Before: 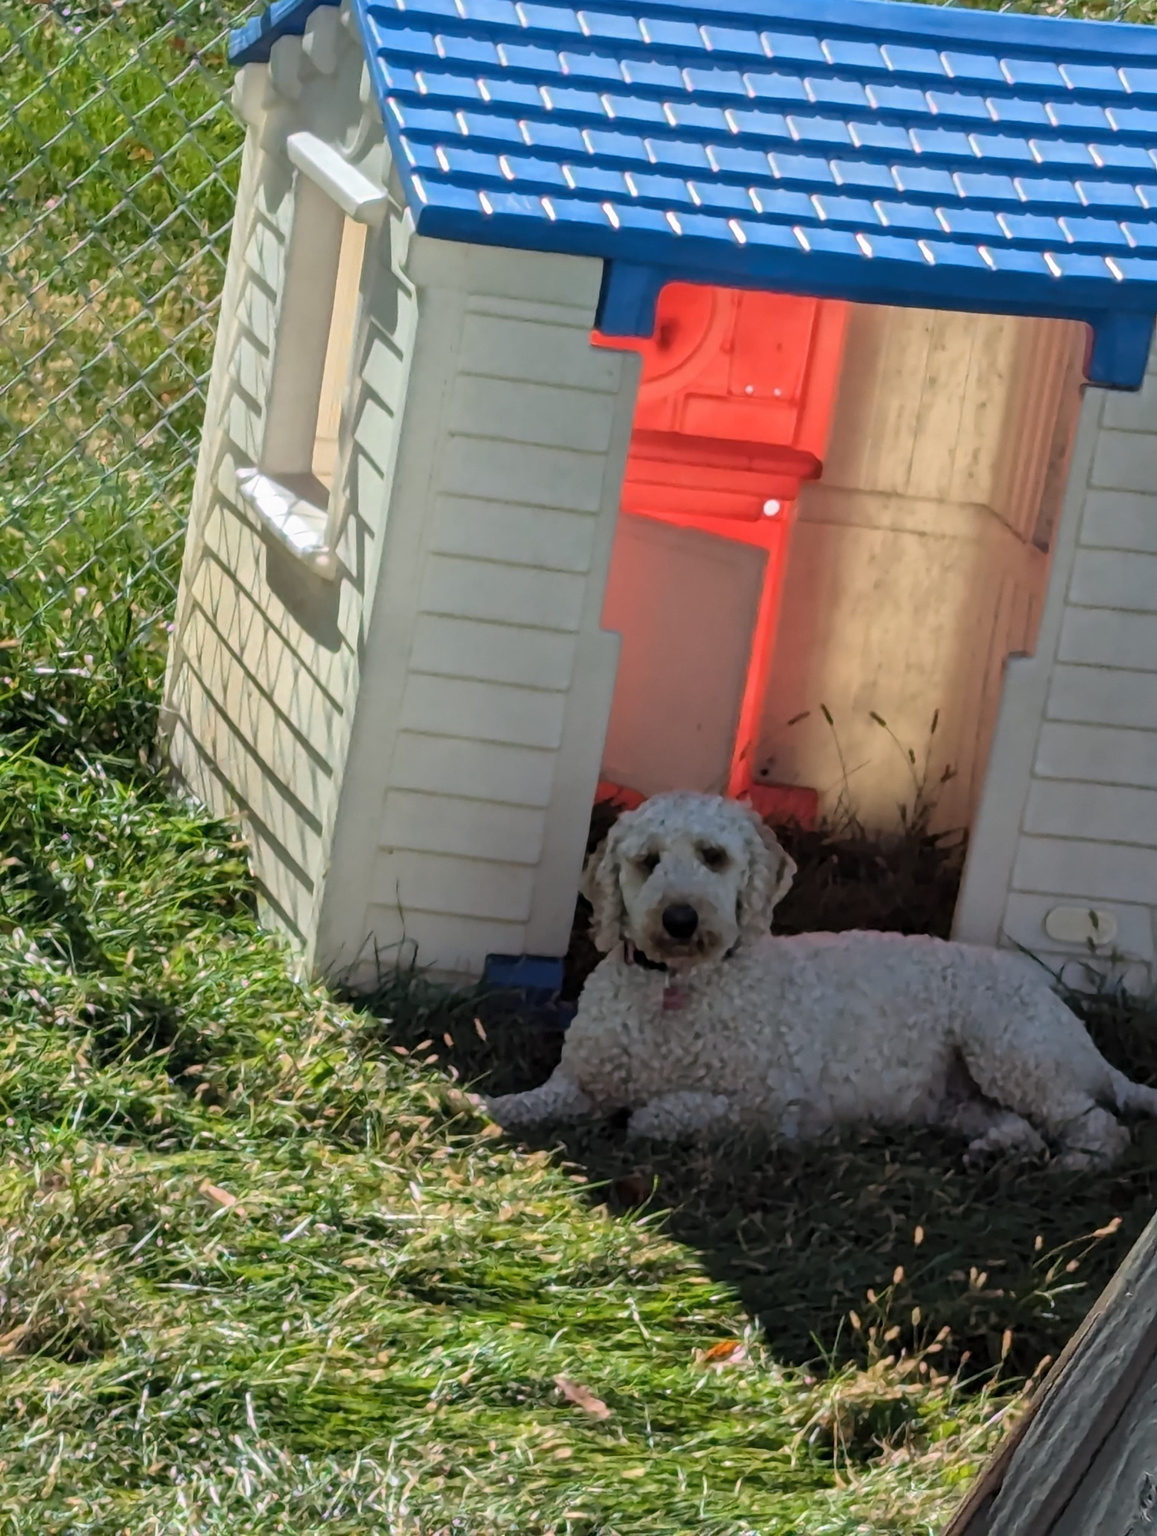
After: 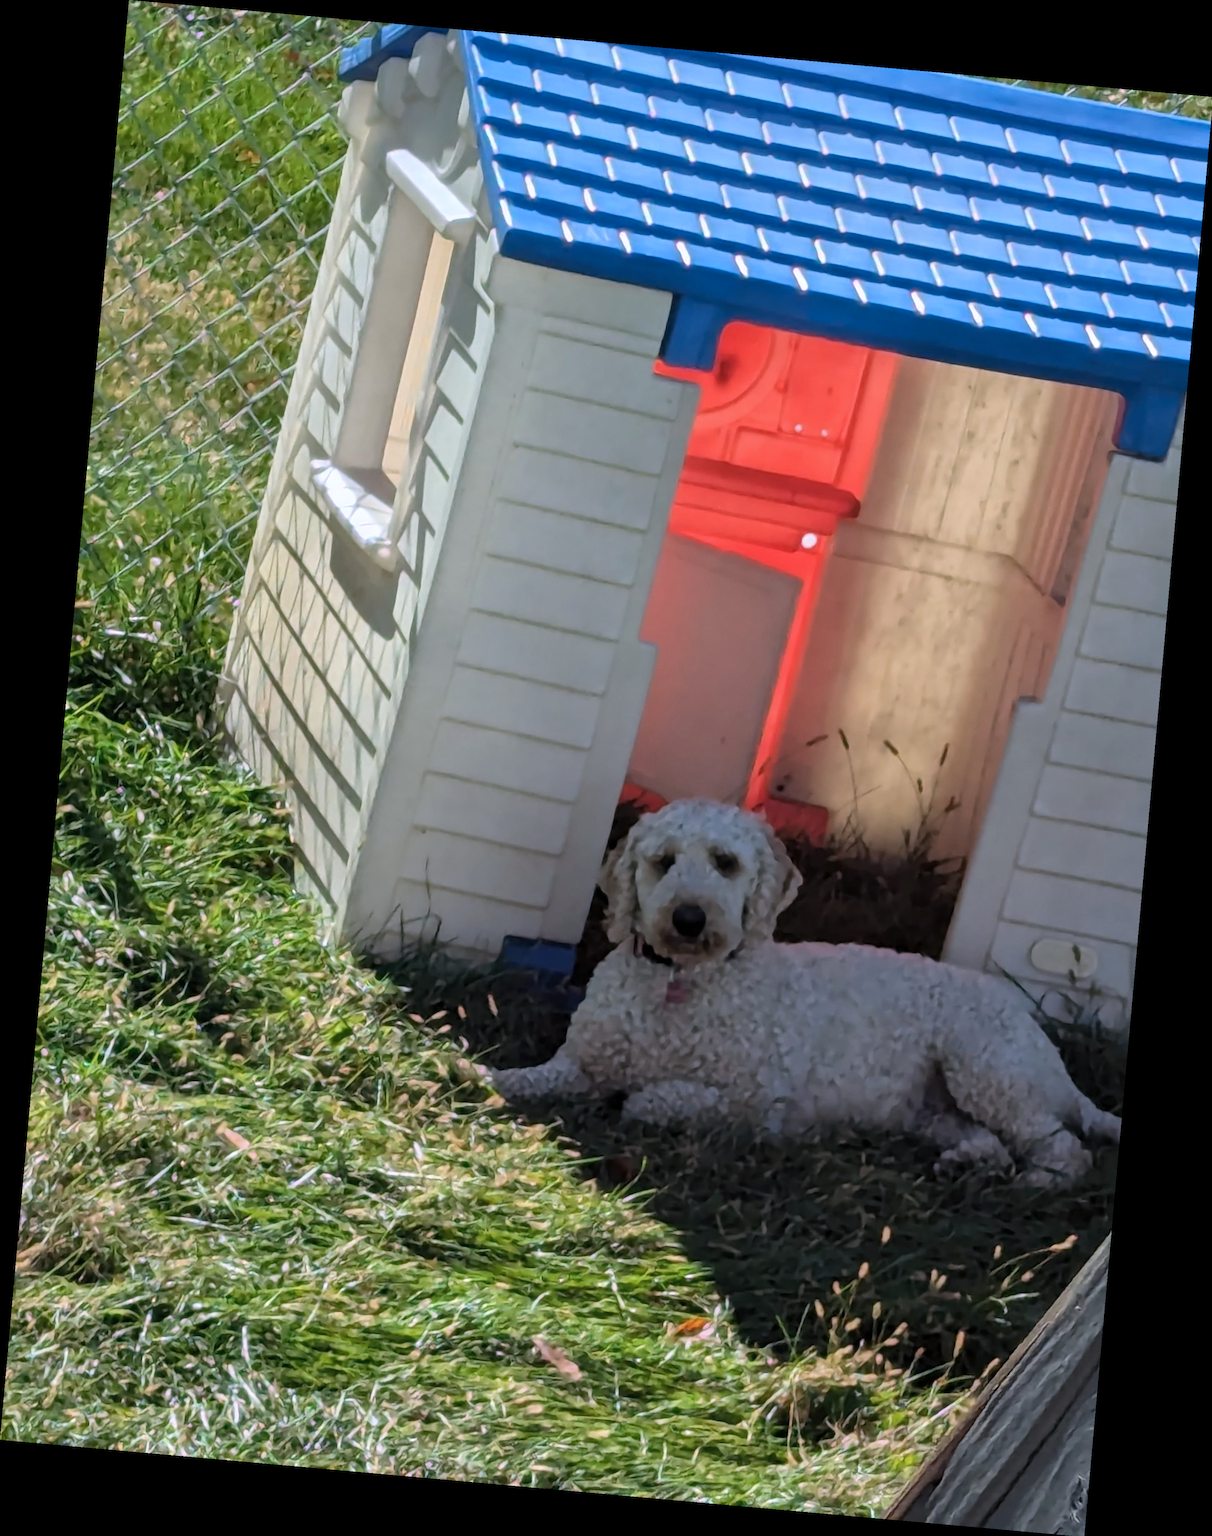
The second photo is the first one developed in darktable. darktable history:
rotate and perspective: rotation 5.12°, automatic cropping off
color calibration: illuminant as shot in camera, x 0.358, y 0.373, temperature 4628.91 K
